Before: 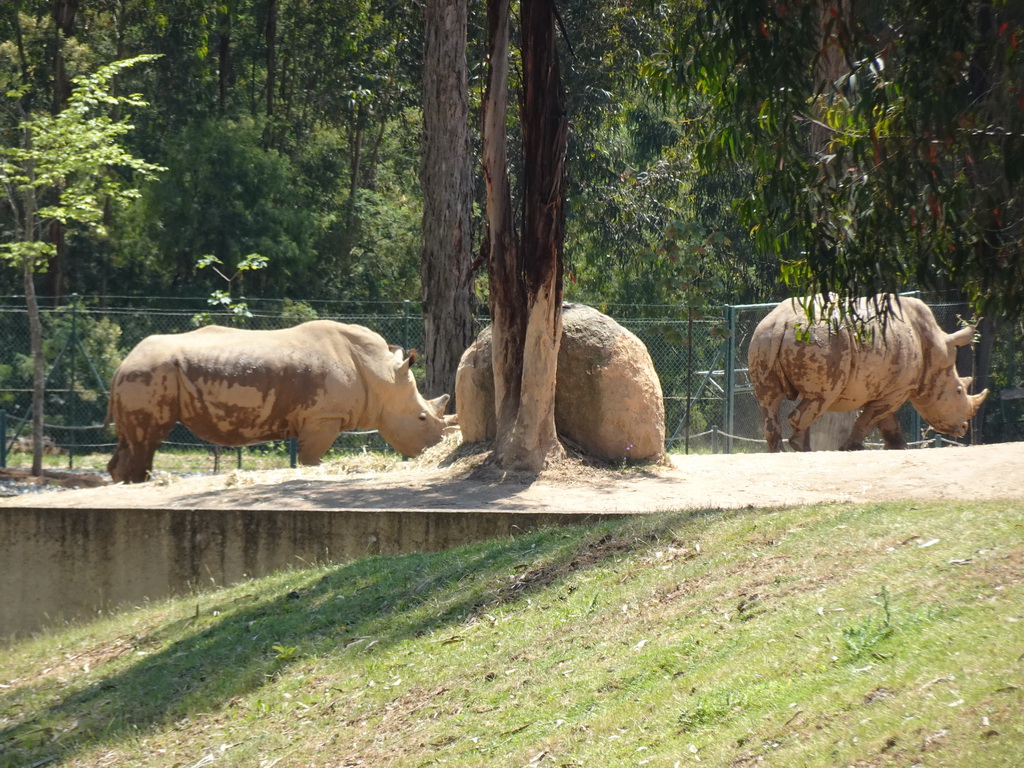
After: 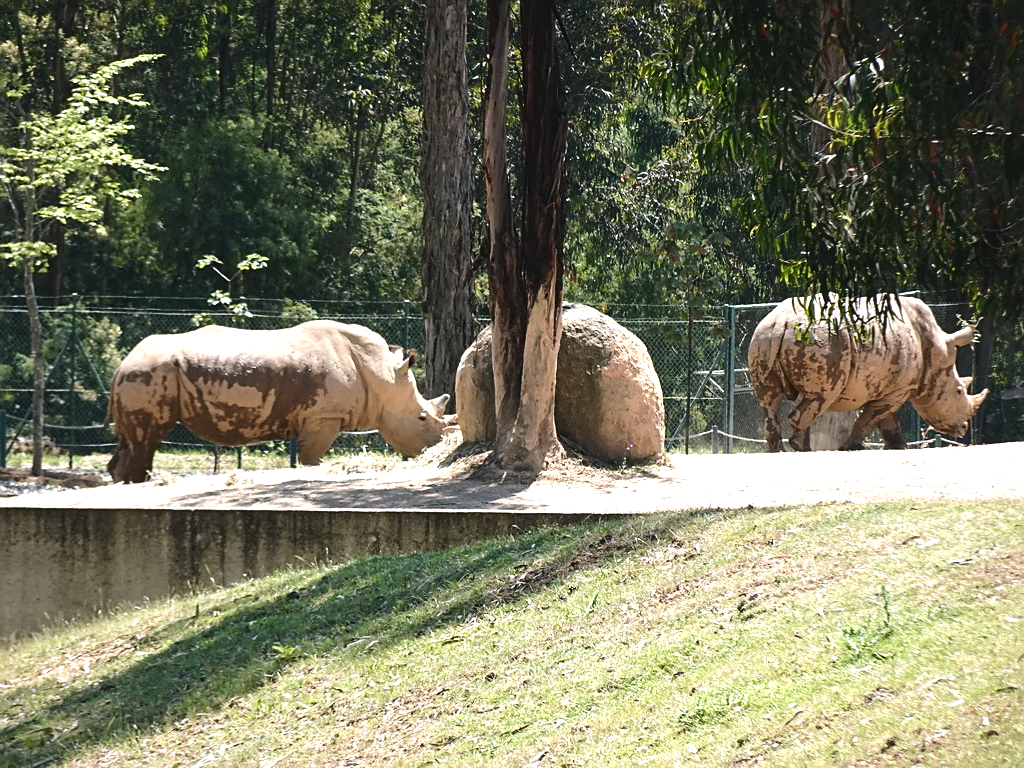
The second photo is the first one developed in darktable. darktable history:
color balance rgb: shadows lift › chroma 2%, shadows lift › hue 135.47°, highlights gain › chroma 2%, highlights gain › hue 291.01°, global offset › luminance 0.5%, perceptual saturation grading › global saturation -10.8%, perceptual saturation grading › highlights -26.83%, perceptual saturation grading › shadows 21.25%, perceptual brilliance grading › highlights 17.77%, perceptual brilliance grading › mid-tones 31.71%, perceptual brilliance grading › shadows -31.01%, global vibrance 24.91%
sharpen: on, module defaults
